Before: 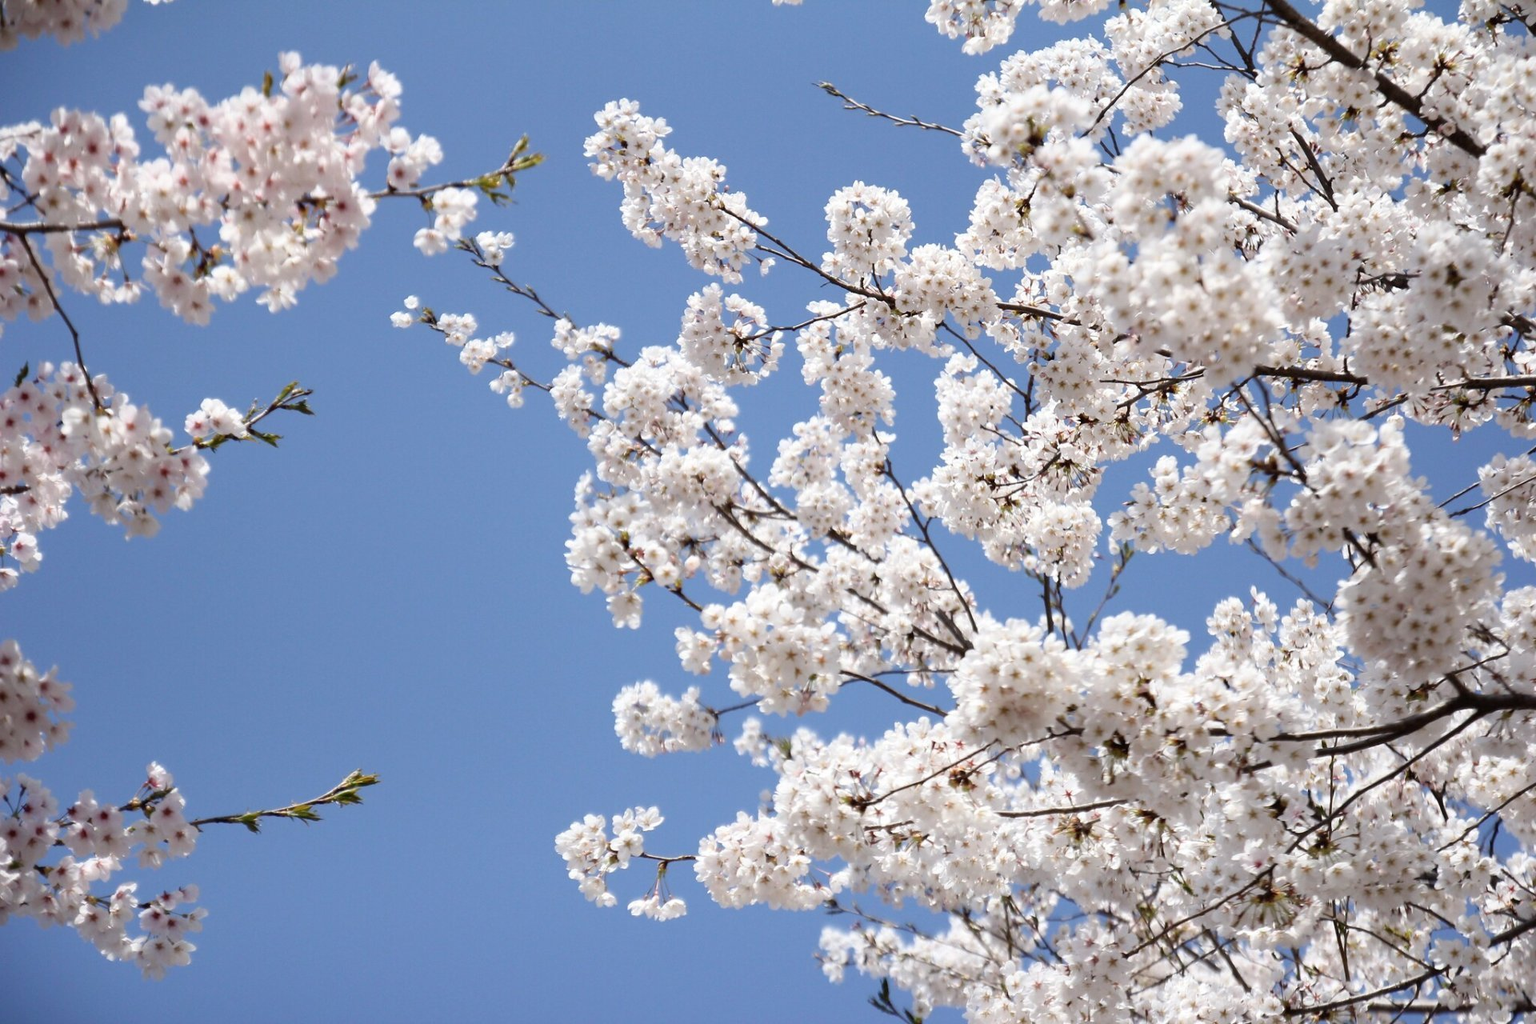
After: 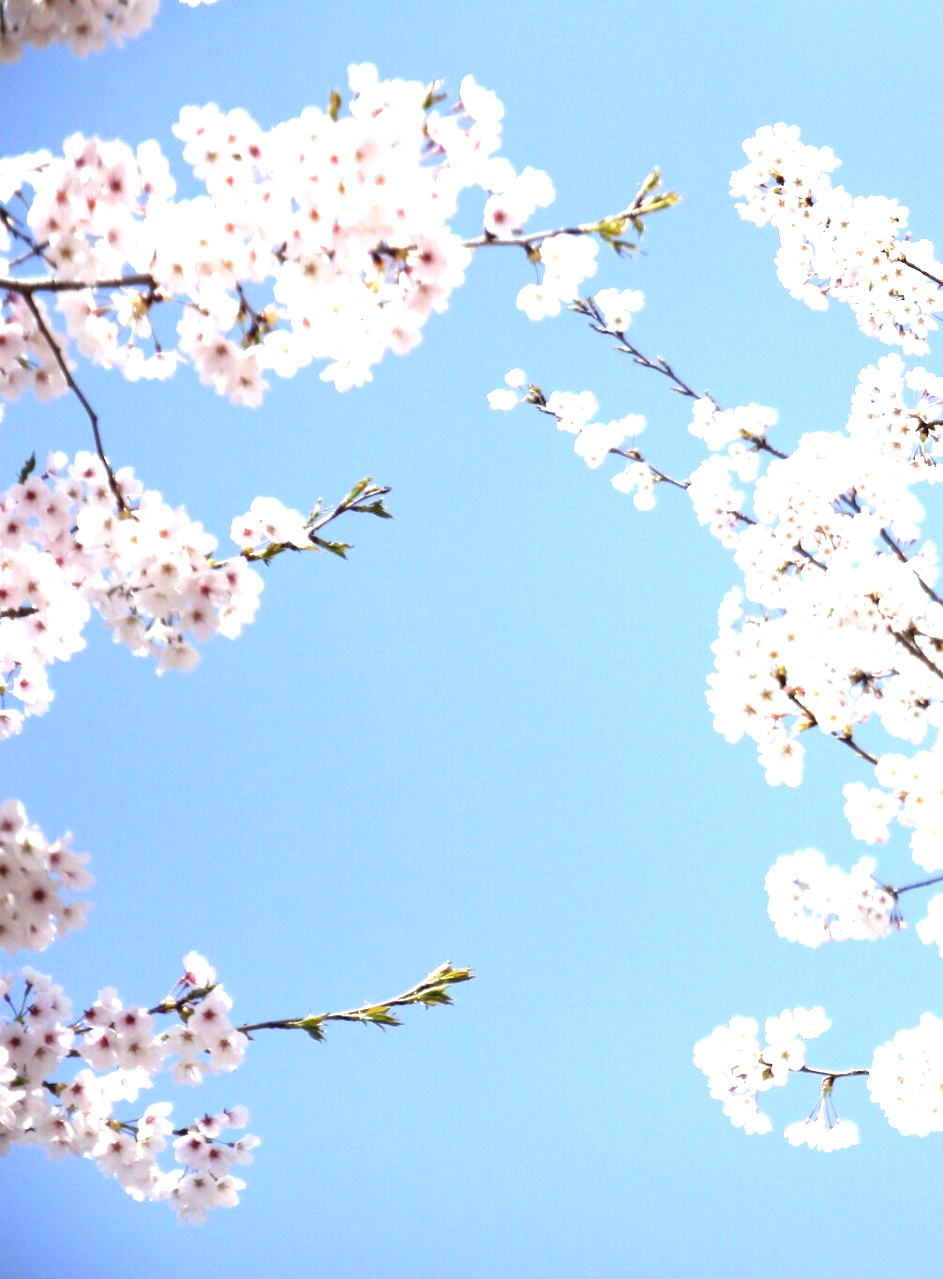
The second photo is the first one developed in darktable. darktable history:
exposure: exposure 1.5 EV, compensate highlight preservation false
crop and rotate: left 0%, top 0%, right 50.845%
